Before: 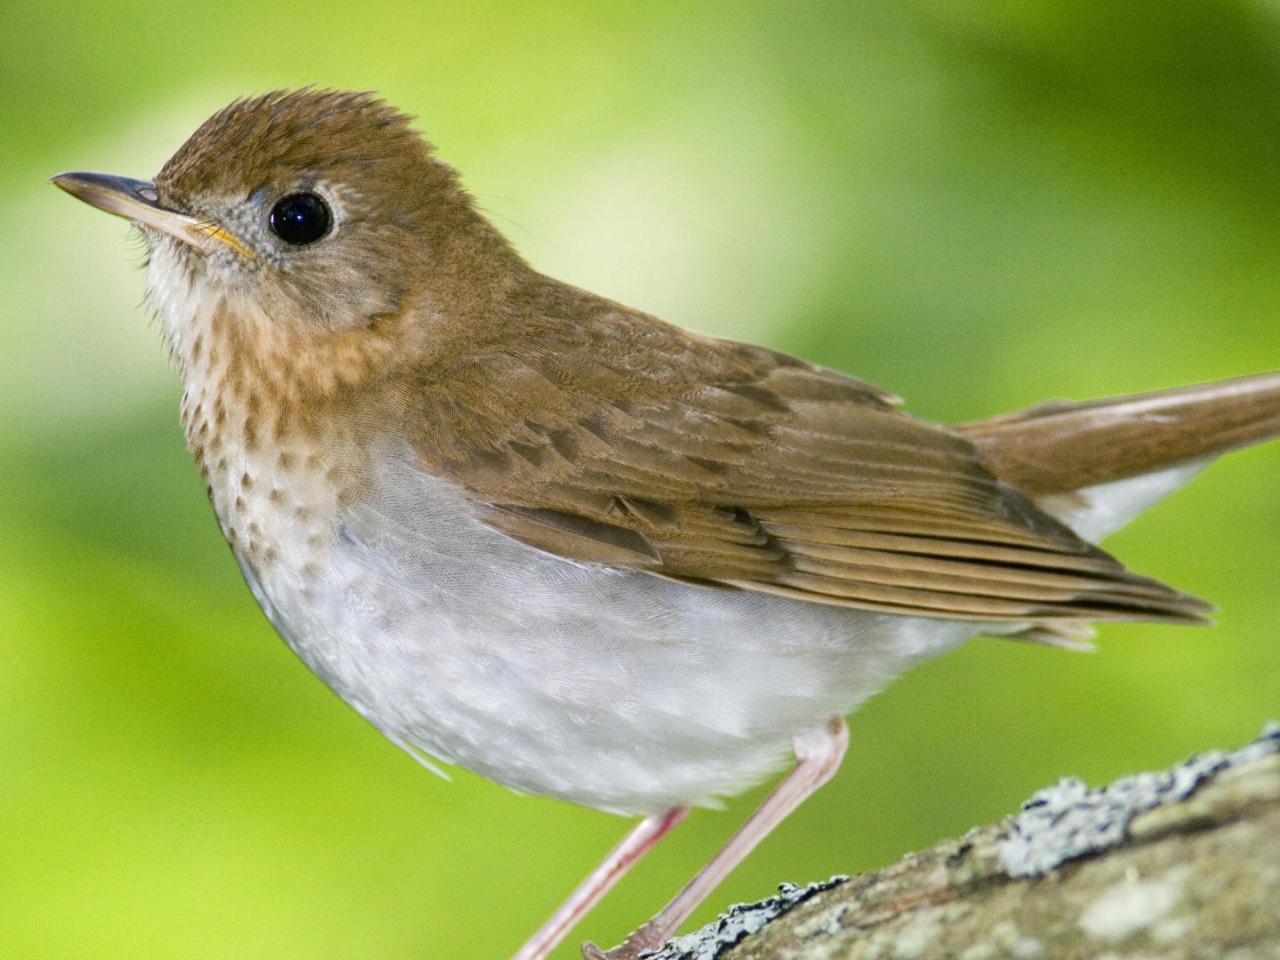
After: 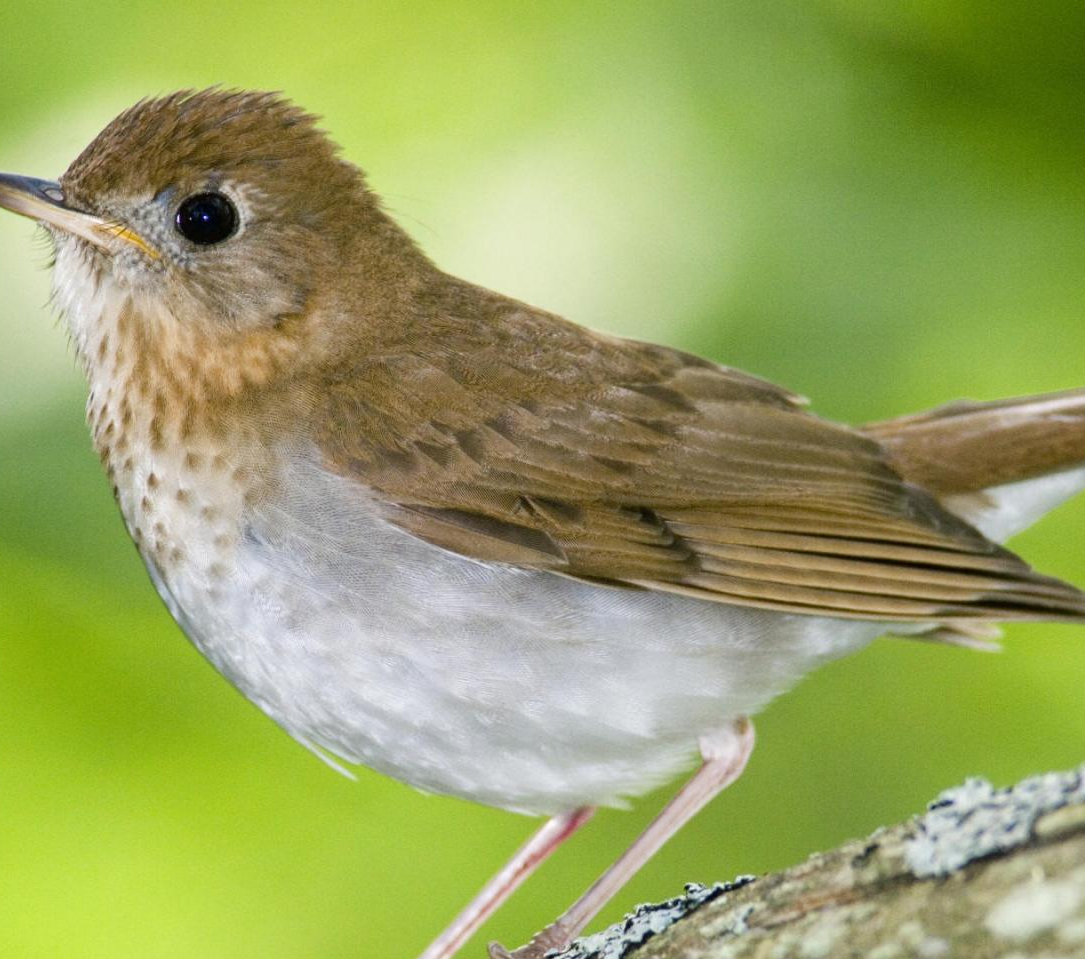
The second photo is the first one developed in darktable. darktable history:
crop: left 7.372%, right 7.834%
